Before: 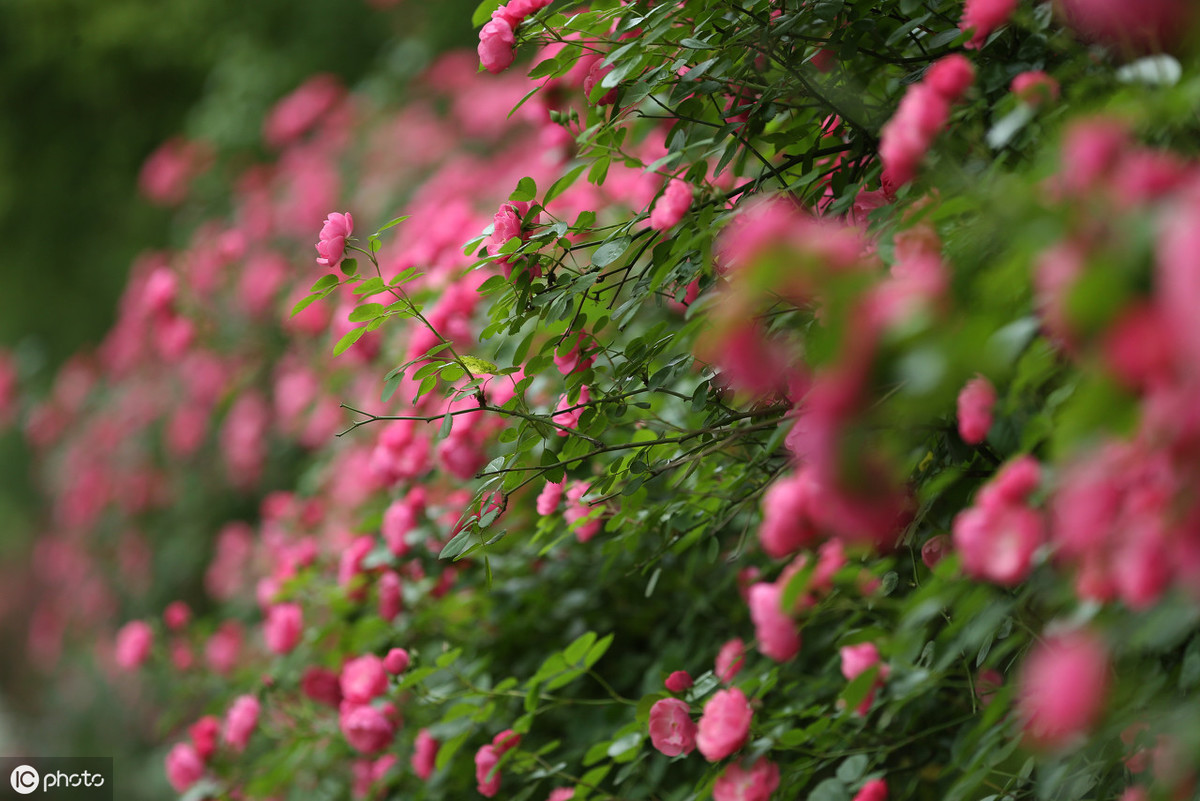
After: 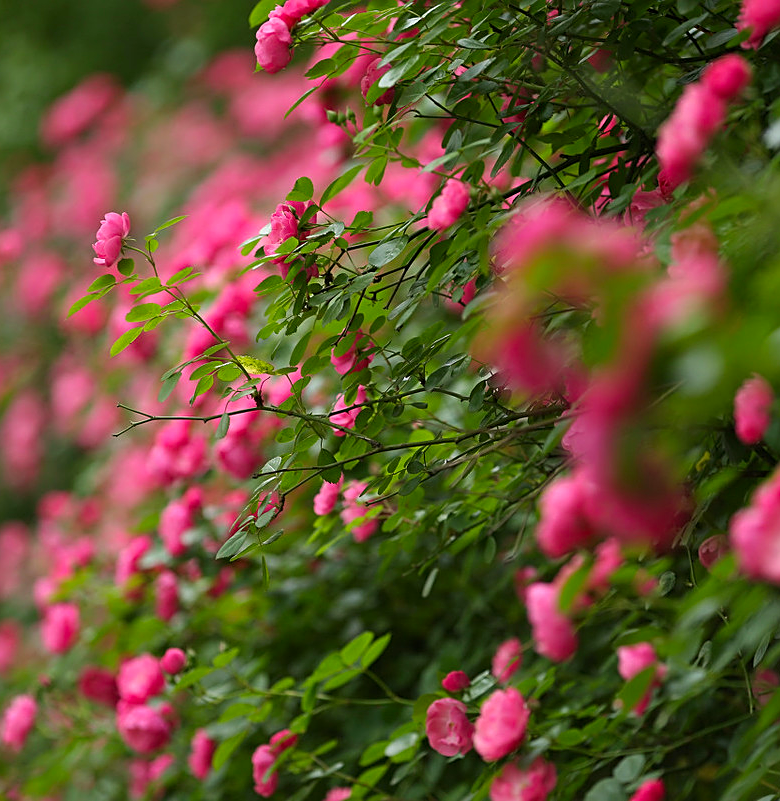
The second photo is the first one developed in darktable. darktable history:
sharpen: amount 0.491
color zones: curves: ch1 [(0, 0.469) (0.01, 0.469) (0.12, 0.446) (0.248, 0.469) (0.5, 0.5) (0.748, 0.5) (0.99, 0.469) (1, 0.469)]
color correction: highlights a* 3.48, highlights b* 1.72, saturation 1.24
crop and rotate: left 18.653%, right 16.275%
